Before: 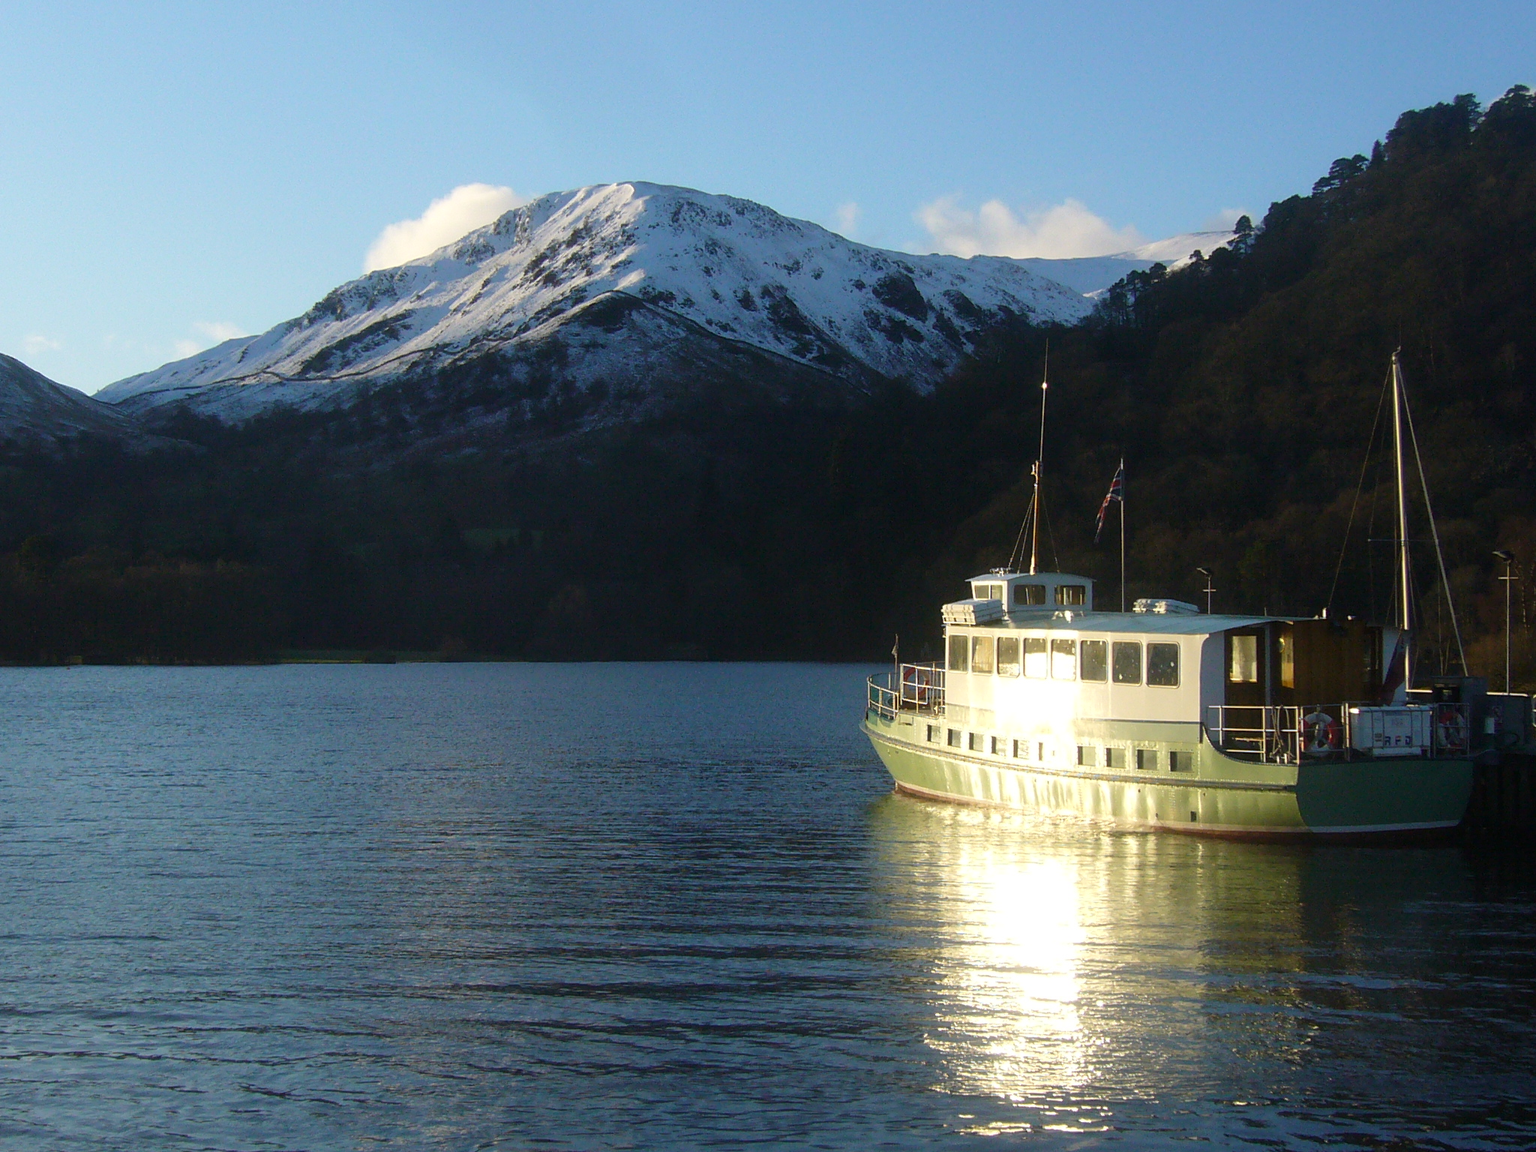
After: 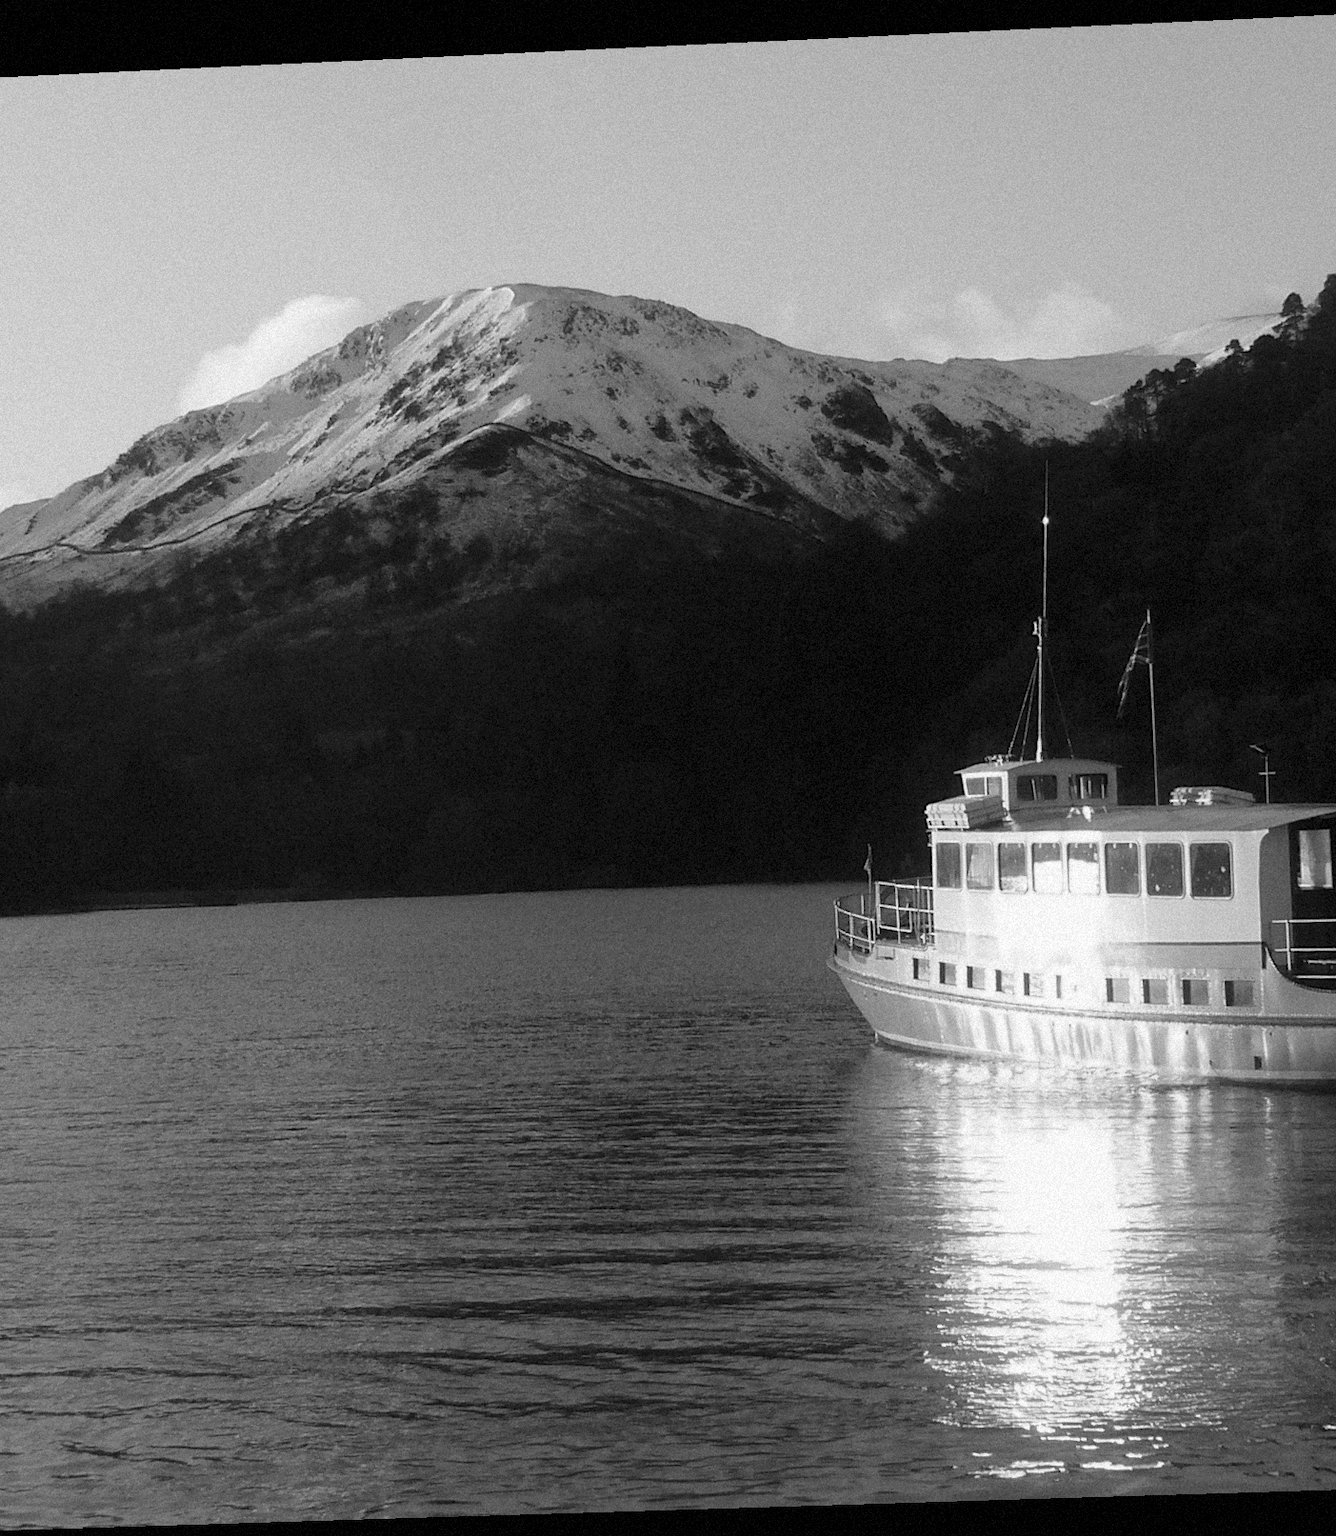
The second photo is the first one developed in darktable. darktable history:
grain: mid-tones bias 0%
color correction: saturation 0.85
rotate and perspective: rotation -2.22°, lens shift (horizontal) -0.022, automatic cropping off
color calibration: output gray [0.21, 0.42, 0.37, 0], gray › normalize channels true, illuminant same as pipeline (D50), adaptation XYZ, x 0.346, y 0.359, gamut compression 0
crop and rotate: left 14.436%, right 18.898%
